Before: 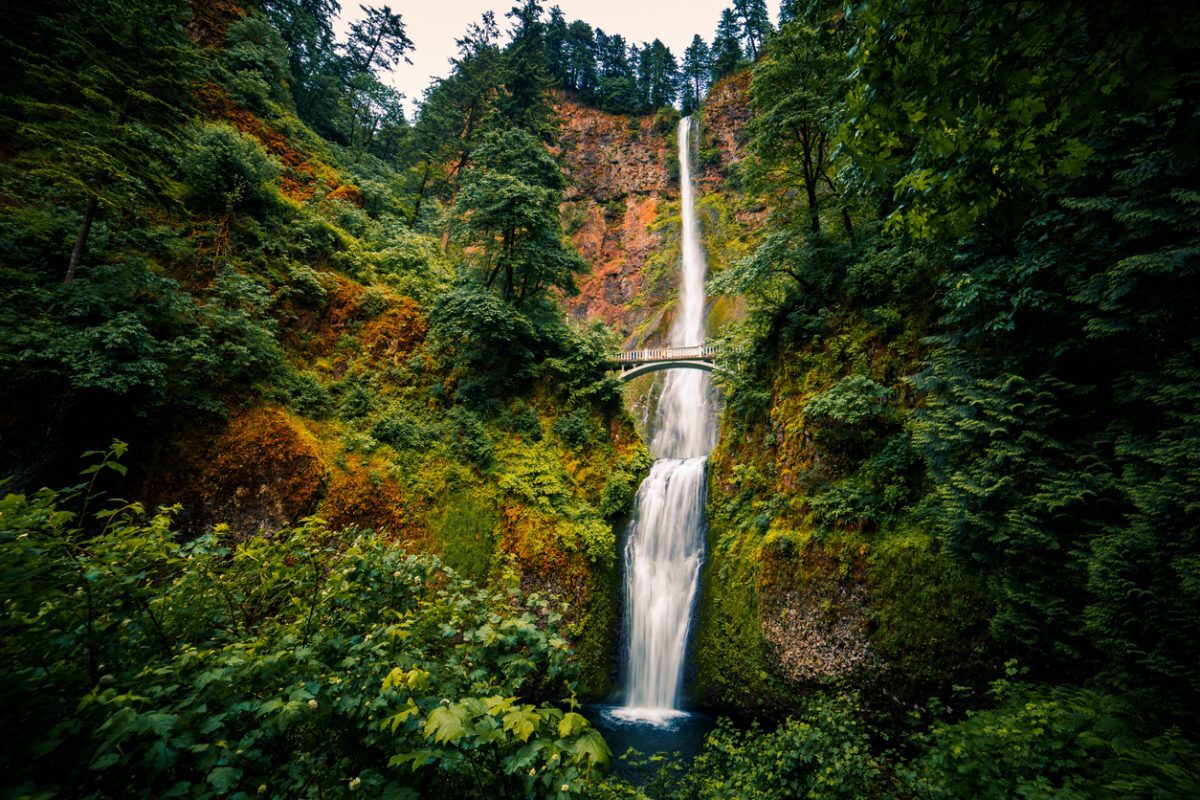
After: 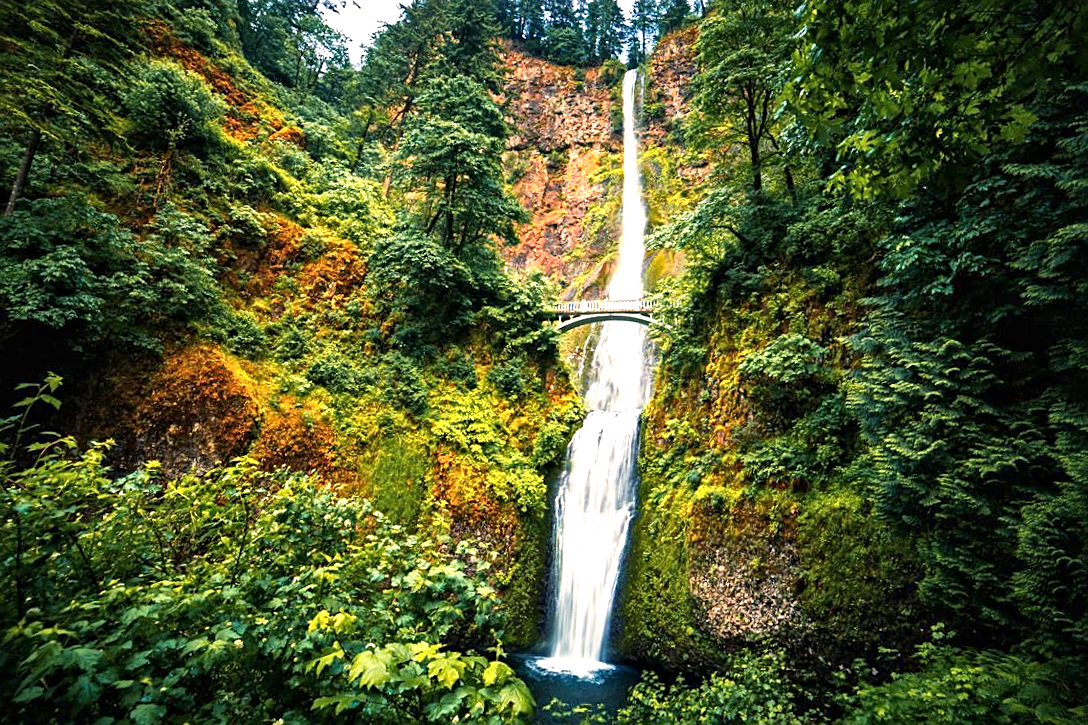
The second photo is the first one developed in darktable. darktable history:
white balance: red 1, blue 1
crop and rotate: angle -1.96°, left 3.097%, top 4.154%, right 1.586%, bottom 0.529%
local contrast: mode bilateral grid, contrast 28, coarseness 16, detail 115%, midtone range 0.2
exposure: black level correction 0, exposure 1.2 EV, compensate highlight preservation false
sharpen: on, module defaults
